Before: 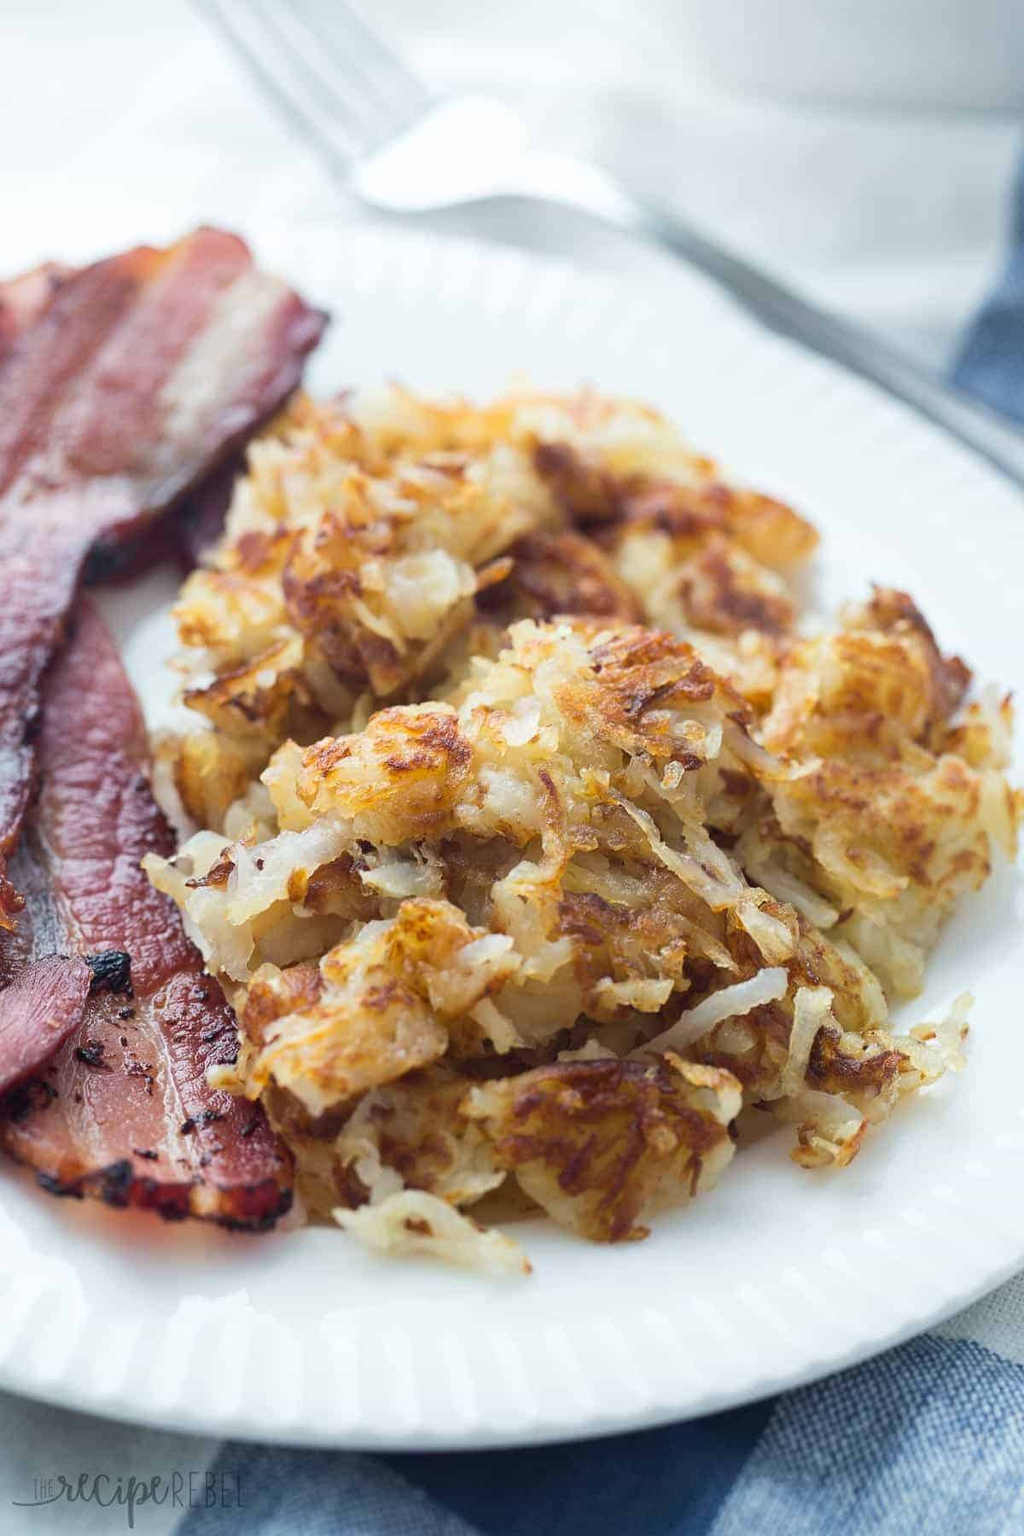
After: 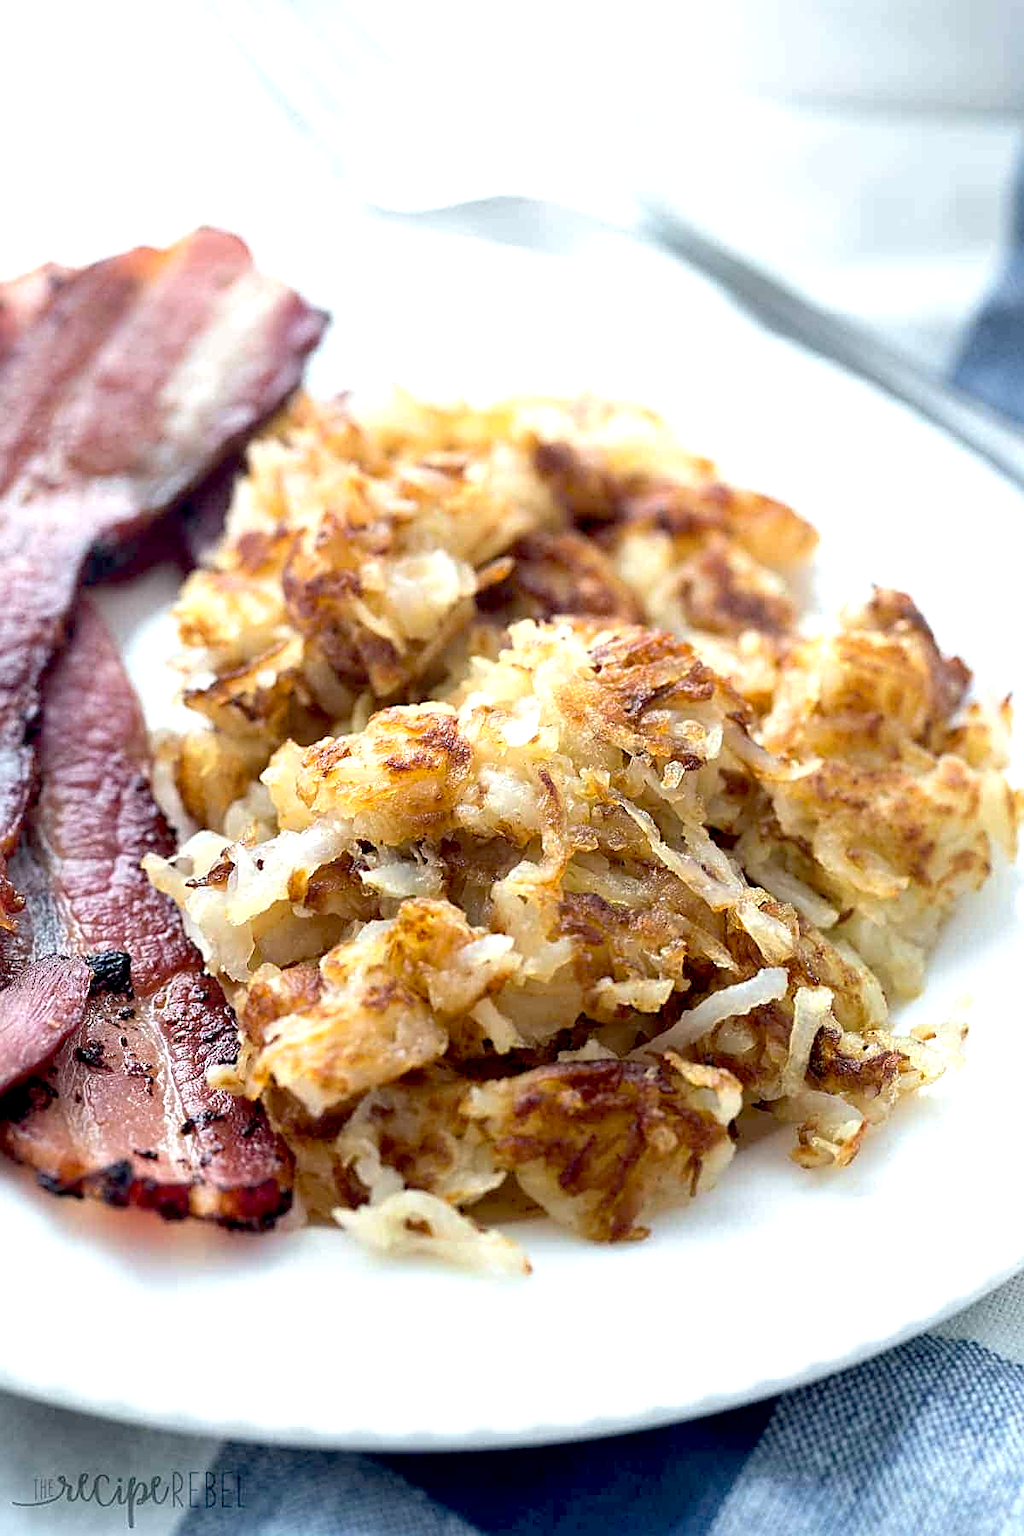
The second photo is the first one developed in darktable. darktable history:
base curve: curves: ch0 [(0.017, 0) (0.425, 0.441) (0.844, 0.933) (1, 1)], preserve colors none
shadows and highlights: radius 110.95, shadows 51.56, white point adjustment 9.03, highlights -2.45, soften with gaussian
sharpen: on, module defaults
